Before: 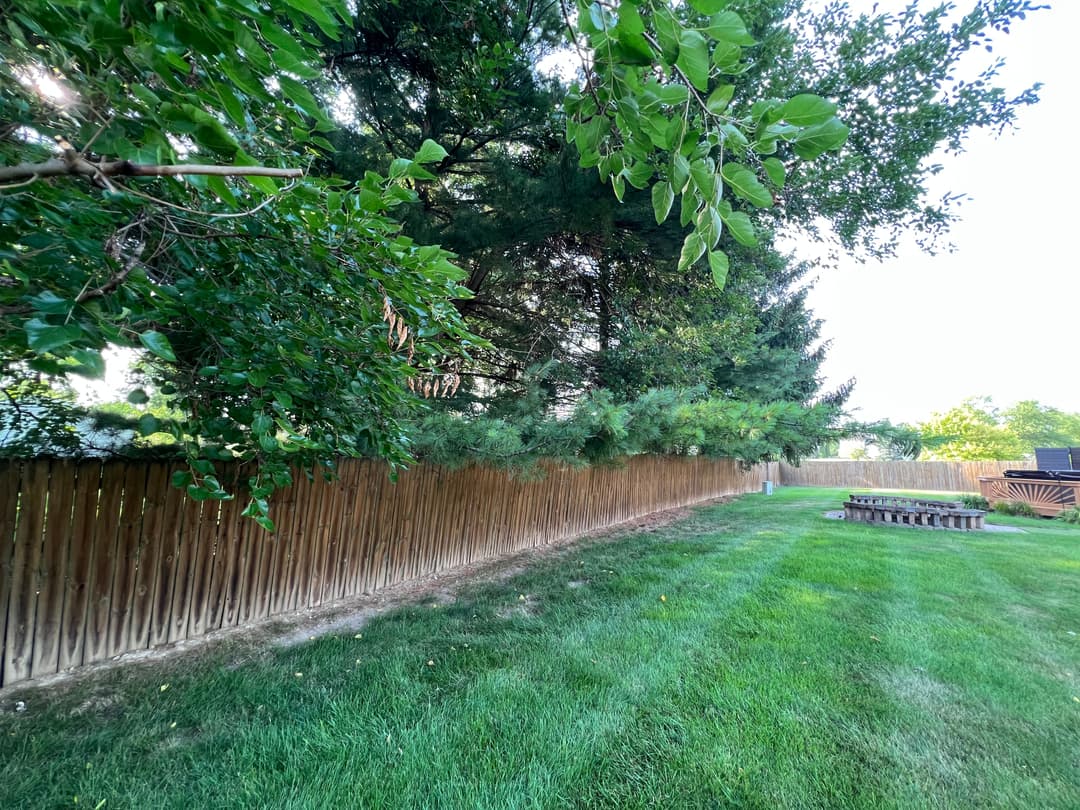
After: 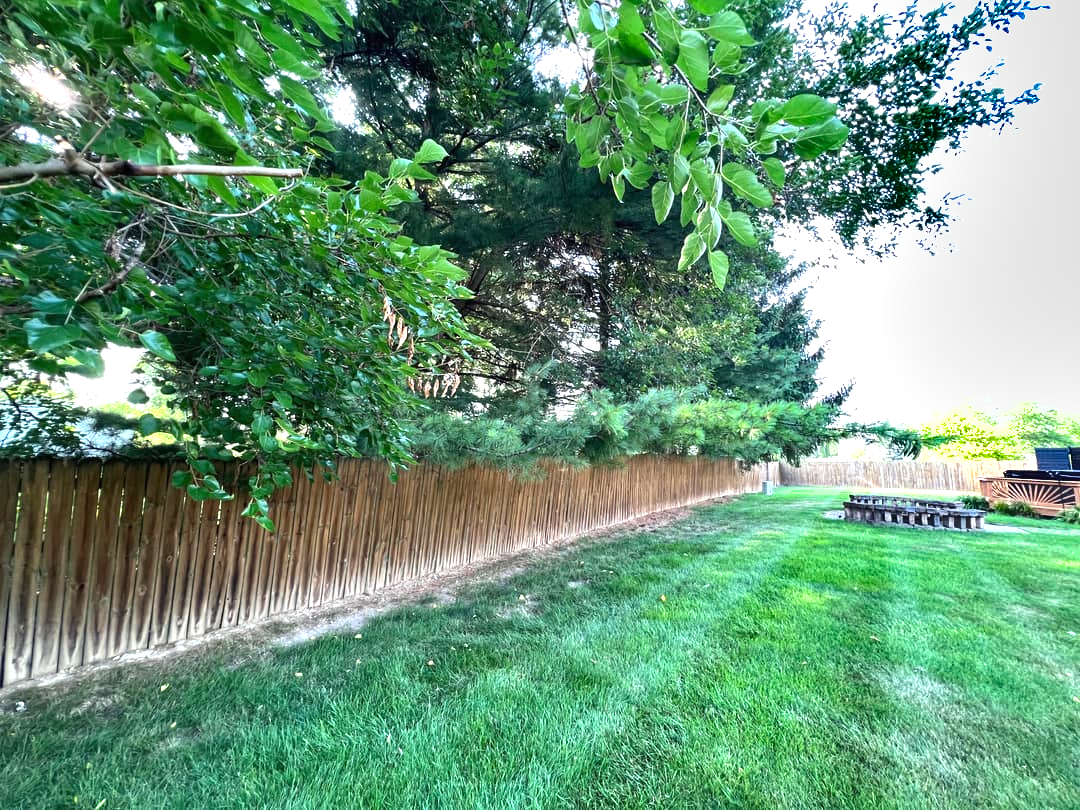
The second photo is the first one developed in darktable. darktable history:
shadows and highlights: low approximation 0.01, soften with gaussian
exposure: black level correction 0, exposure 0.894 EV, compensate highlight preservation false
